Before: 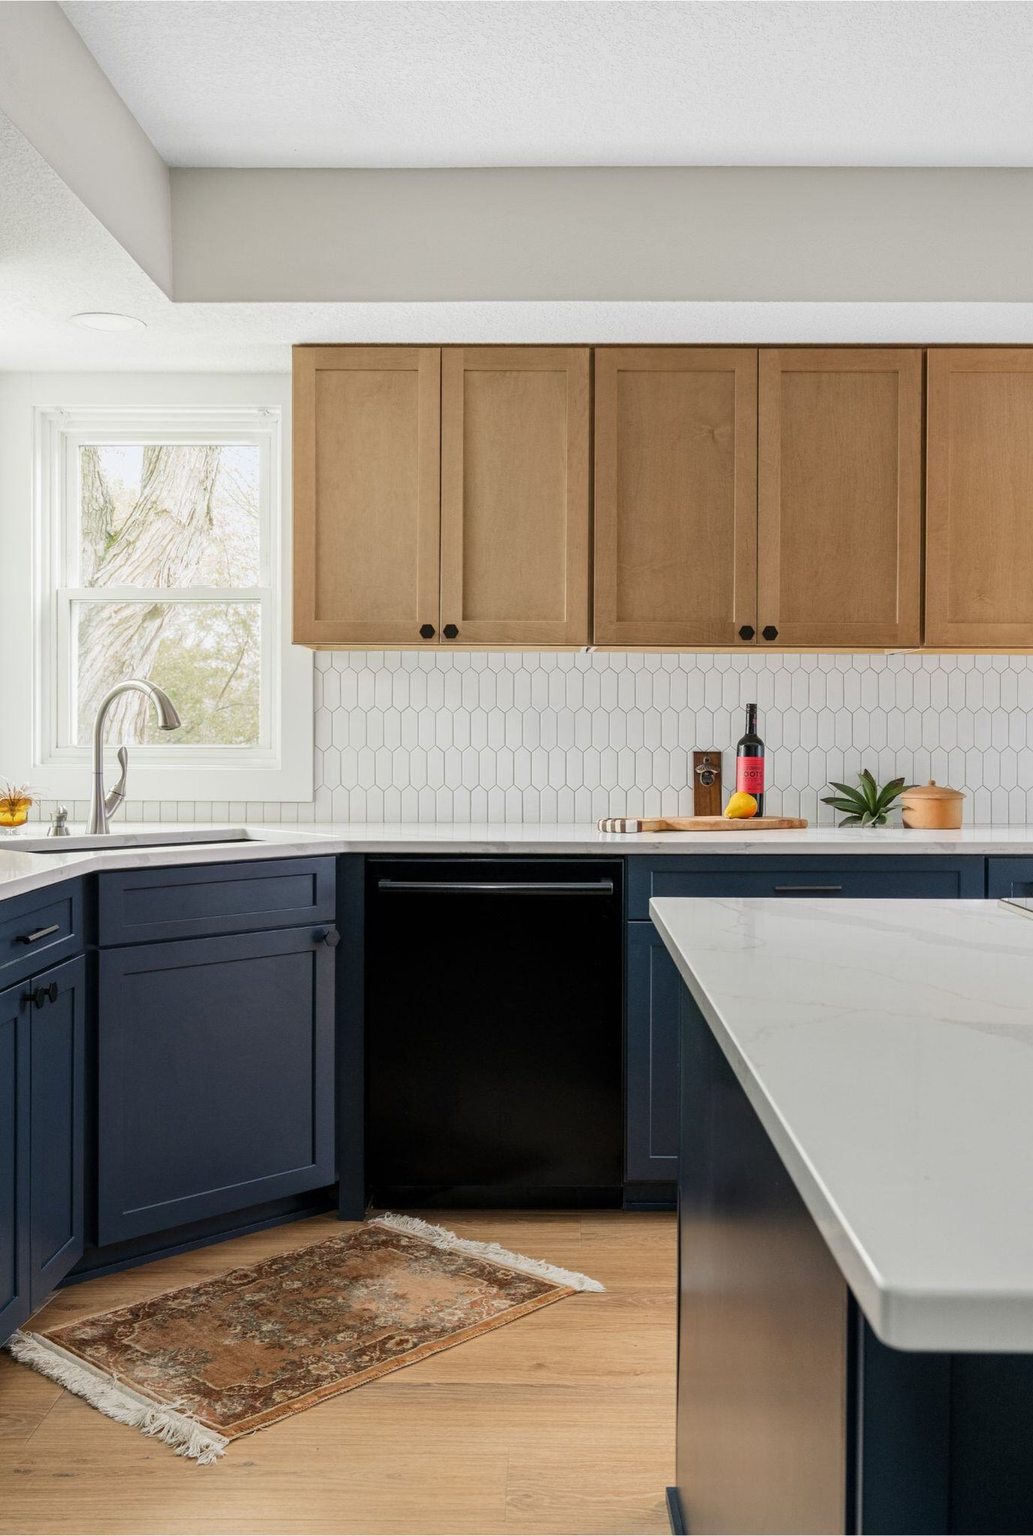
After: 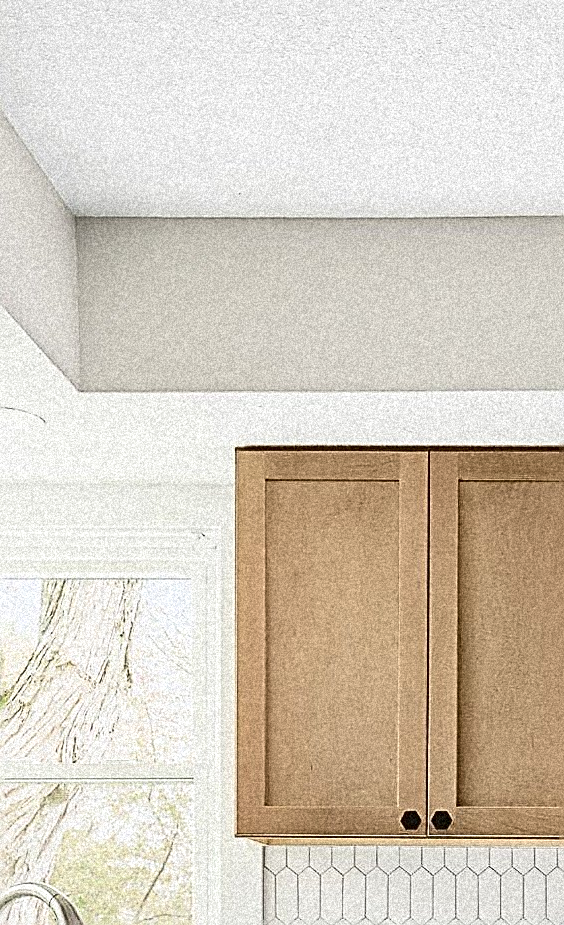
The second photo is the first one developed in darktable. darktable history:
contrast brightness saturation: contrast 0.28
grain: coarseness 46.9 ISO, strength 50.21%, mid-tones bias 0%
crop and rotate: left 10.817%, top 0.062%, right 47.194%, bottom 53.626%
sharpen: amount 2
